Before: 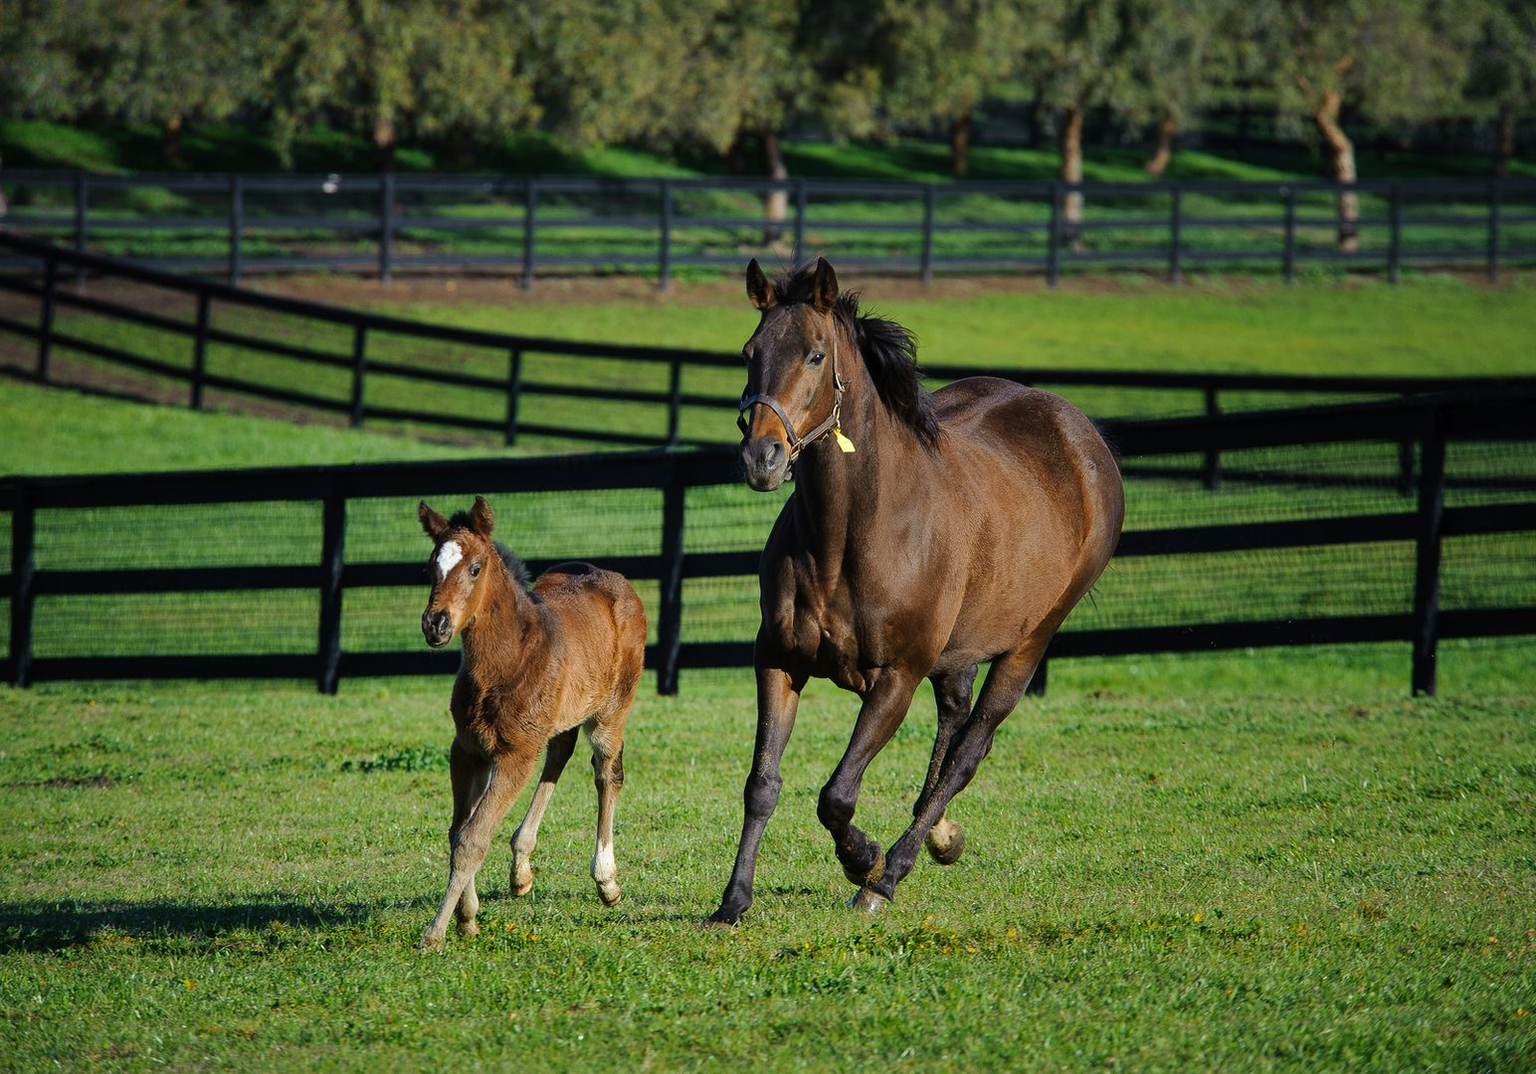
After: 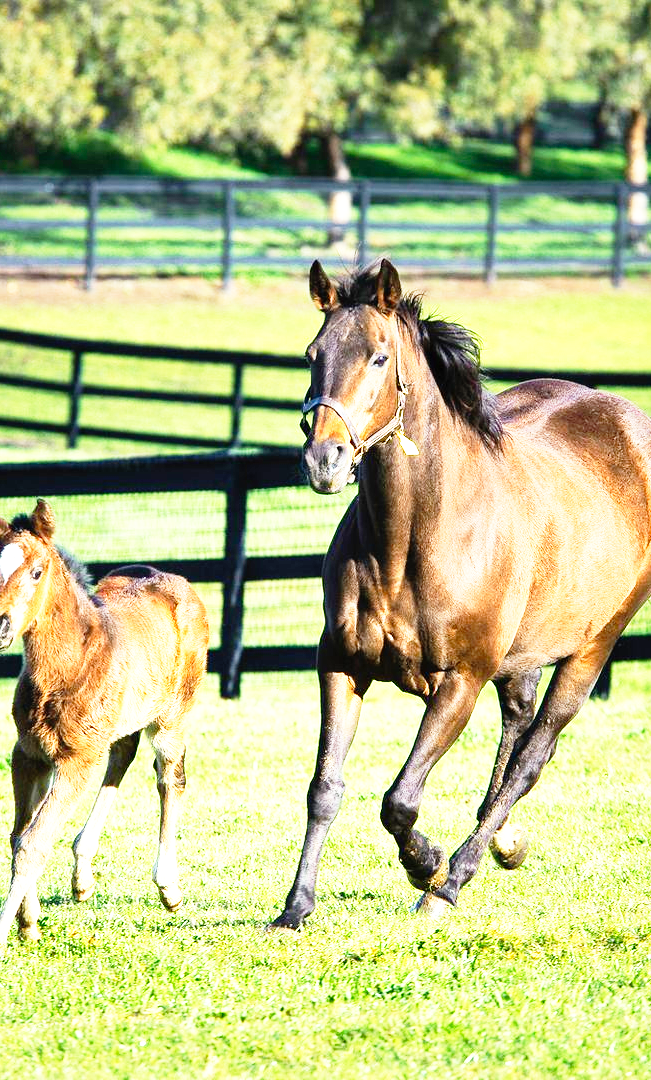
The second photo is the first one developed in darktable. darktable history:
base curve: curves: ch0 [(0, 0) (0.012, 0.01) (0.073, 0.168) (0.31, 0.711) (0.645, 0.957) (1, 1)], preserve colors none
crop: left 28.583%, right 29.231%
exposure: black level correction 0, exposure 1.2 EV, compensate exposure bias true, compensate highlight preservation false
color balance: mode lift, gamma, gain (sRGB)
